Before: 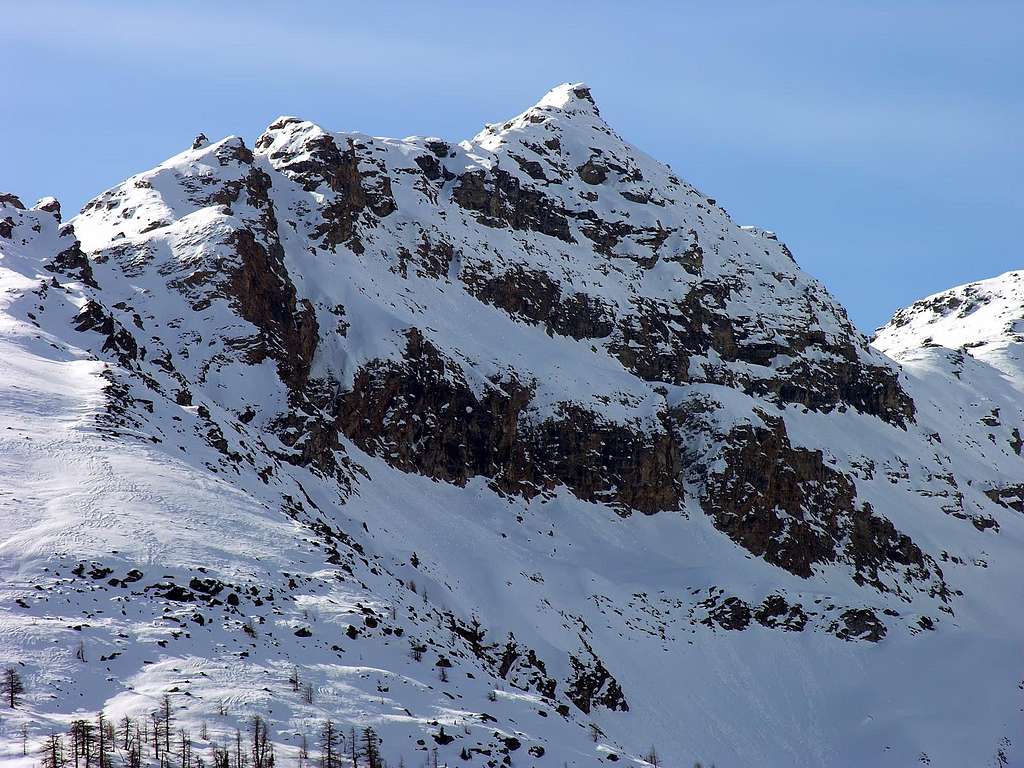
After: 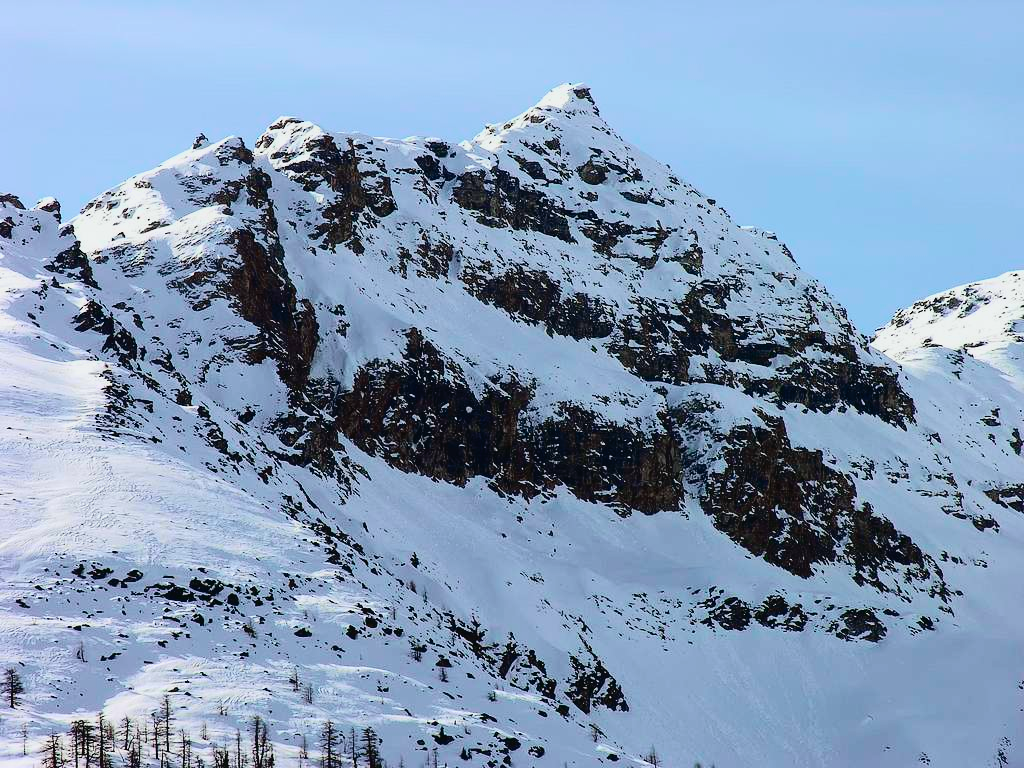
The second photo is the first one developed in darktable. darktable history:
tone curve: curves: ch0 [(0, 0.022) (0.114, 0.083) (0.281, 0.315) (0.447, 0.557) (0.588, 0.711) (0.786, 0.839) (0.999, 0.949)]; ch1 [(0, 0) (0.389, 0.352) (0.458, 0.433) (0.486, 0.474) (0.509, 0.505) (0.535, 0.53) (0.555, 0.557) (0.586, 0.622) (0.677, 0.724) (1, 1)]; ch2 [(0, 0) (0.369, 0.388) (0.449, 0.431) (0.501, 0.5) (0.528, 0.52) (0.561, 0.59) (0.697, 0.721) (1, 1)], color space Lab, independent channels, preserve colors none
